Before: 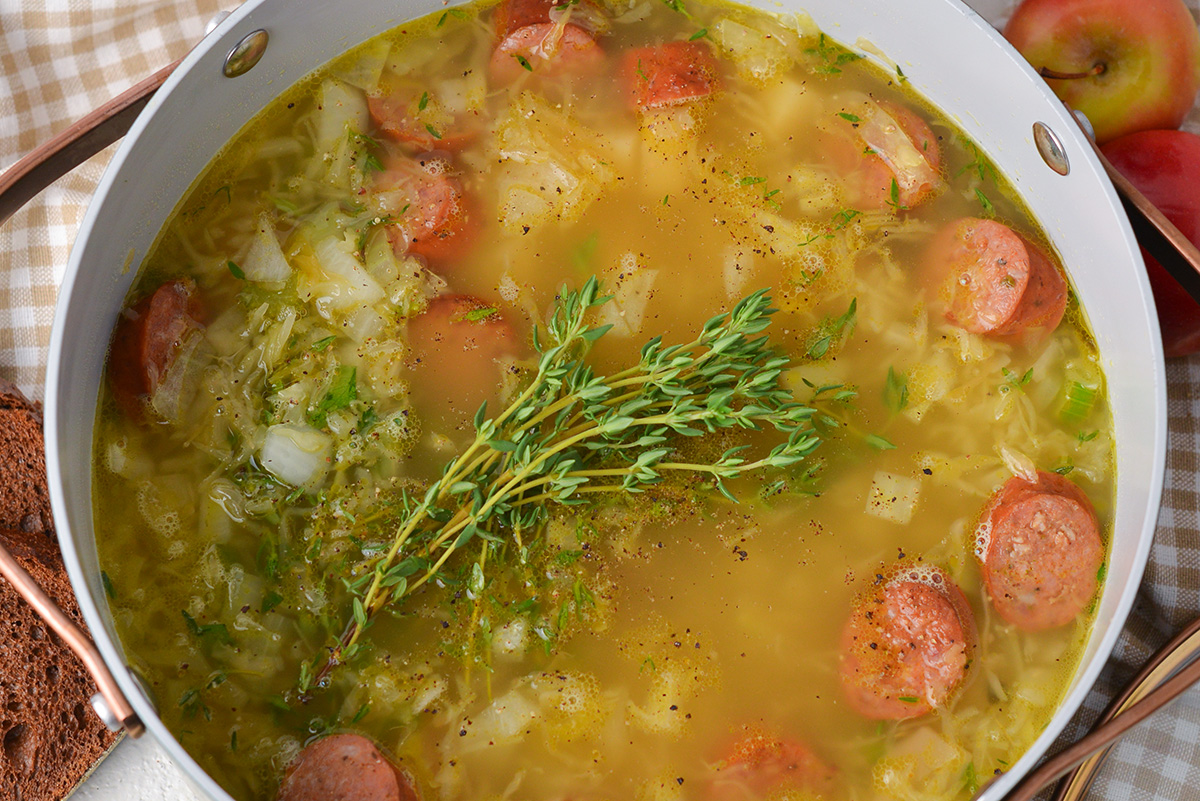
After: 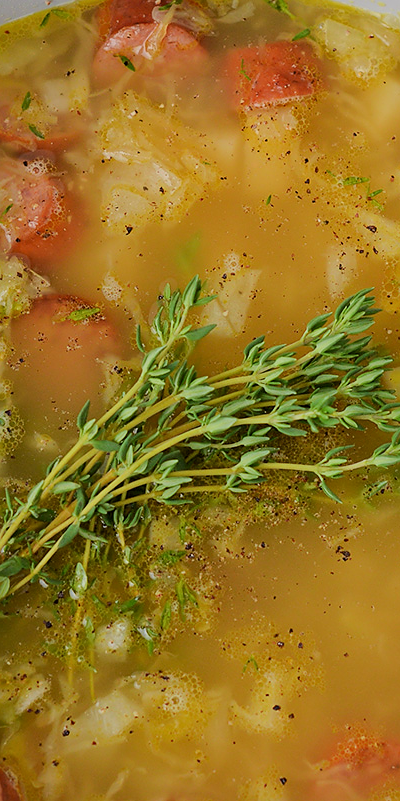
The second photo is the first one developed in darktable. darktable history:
filmic rgb: black relative exposure -7.65 EV, white relative exposure 4.56 EV, hardness 3.61, color science v6 (2022), iterations of high-quality reconstruction 0
local contrast: mode bilateral grid, contrast 28, coarseness 17, detail 116%, midtone range 0.2
crop: left 33.138%, right 33.452%
sharpen: radius 0.999
